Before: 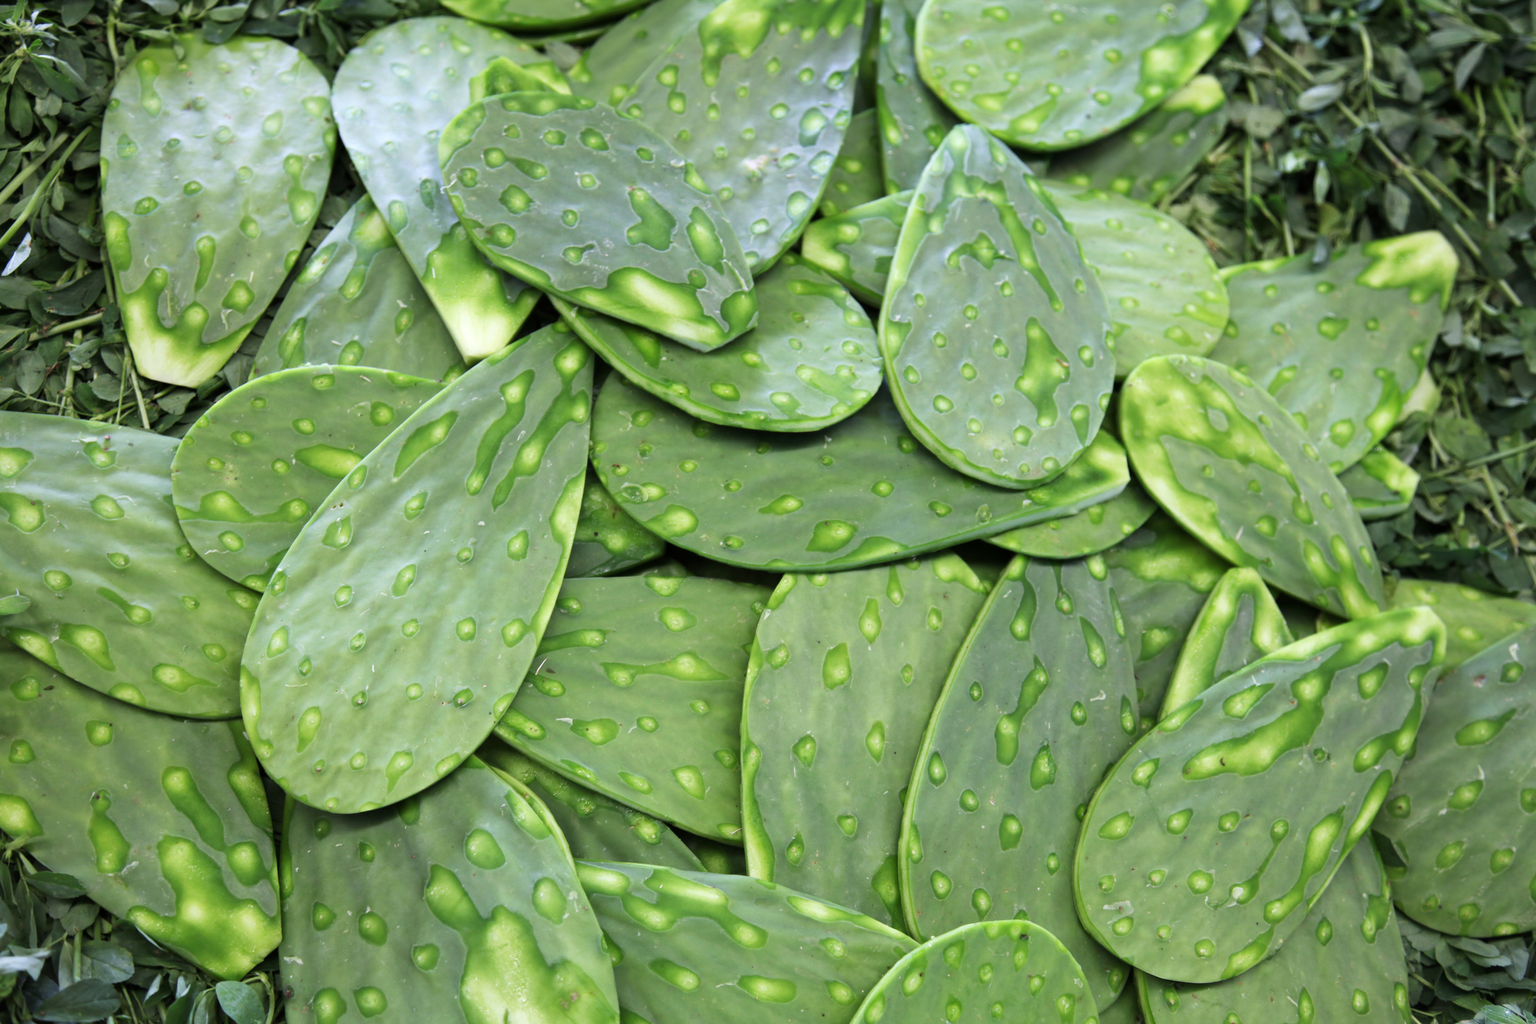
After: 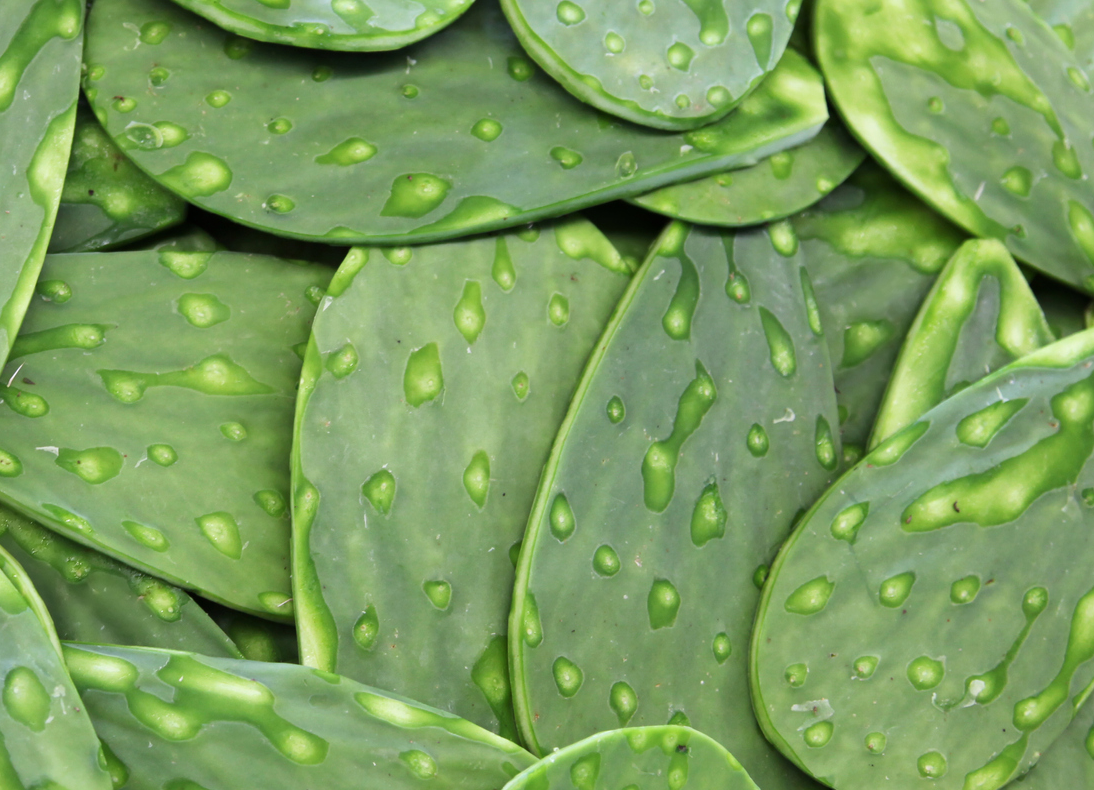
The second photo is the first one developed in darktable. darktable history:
crop: left 34.529%, top 38.613%, right 13.864%, bottom 5.471%
